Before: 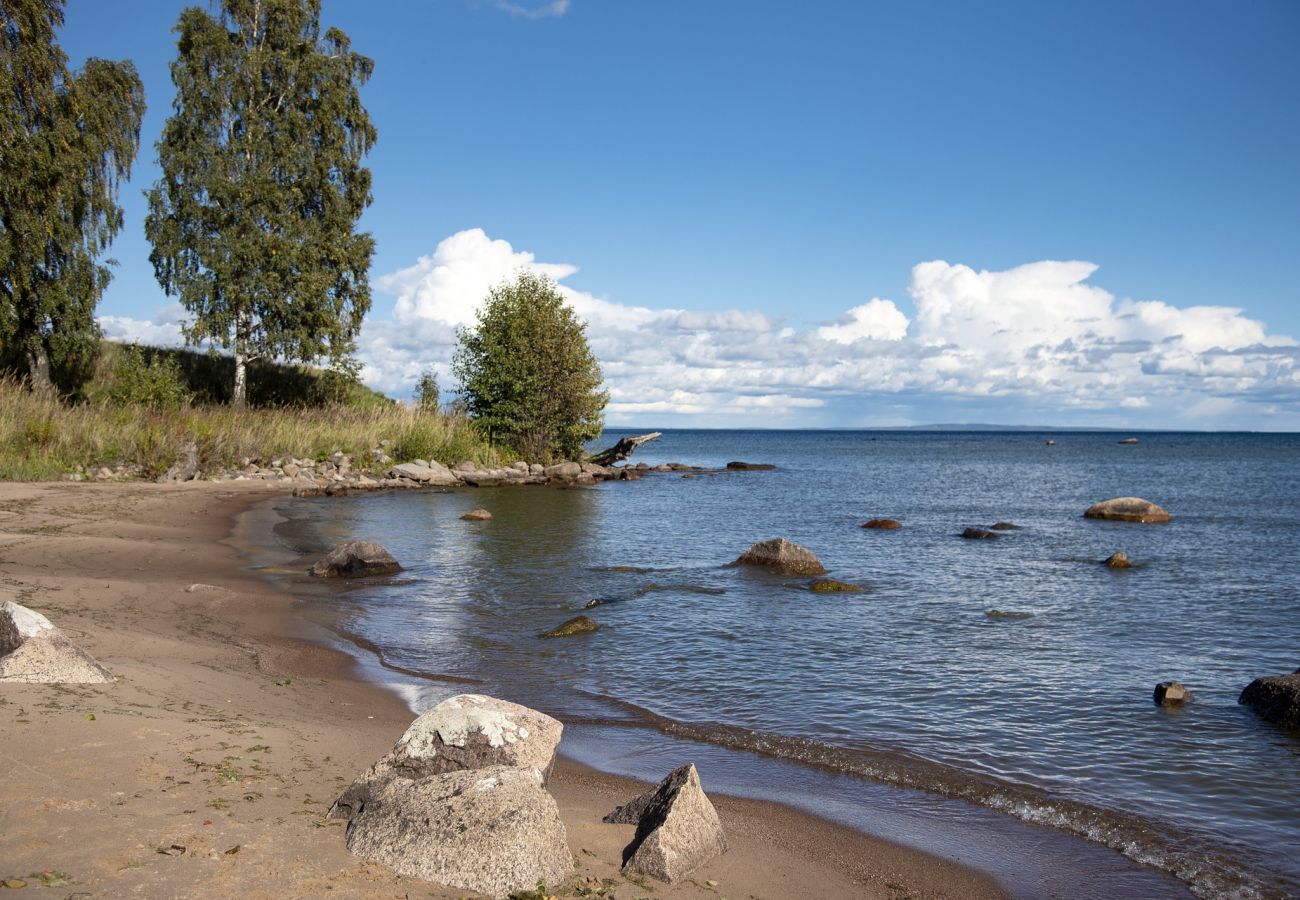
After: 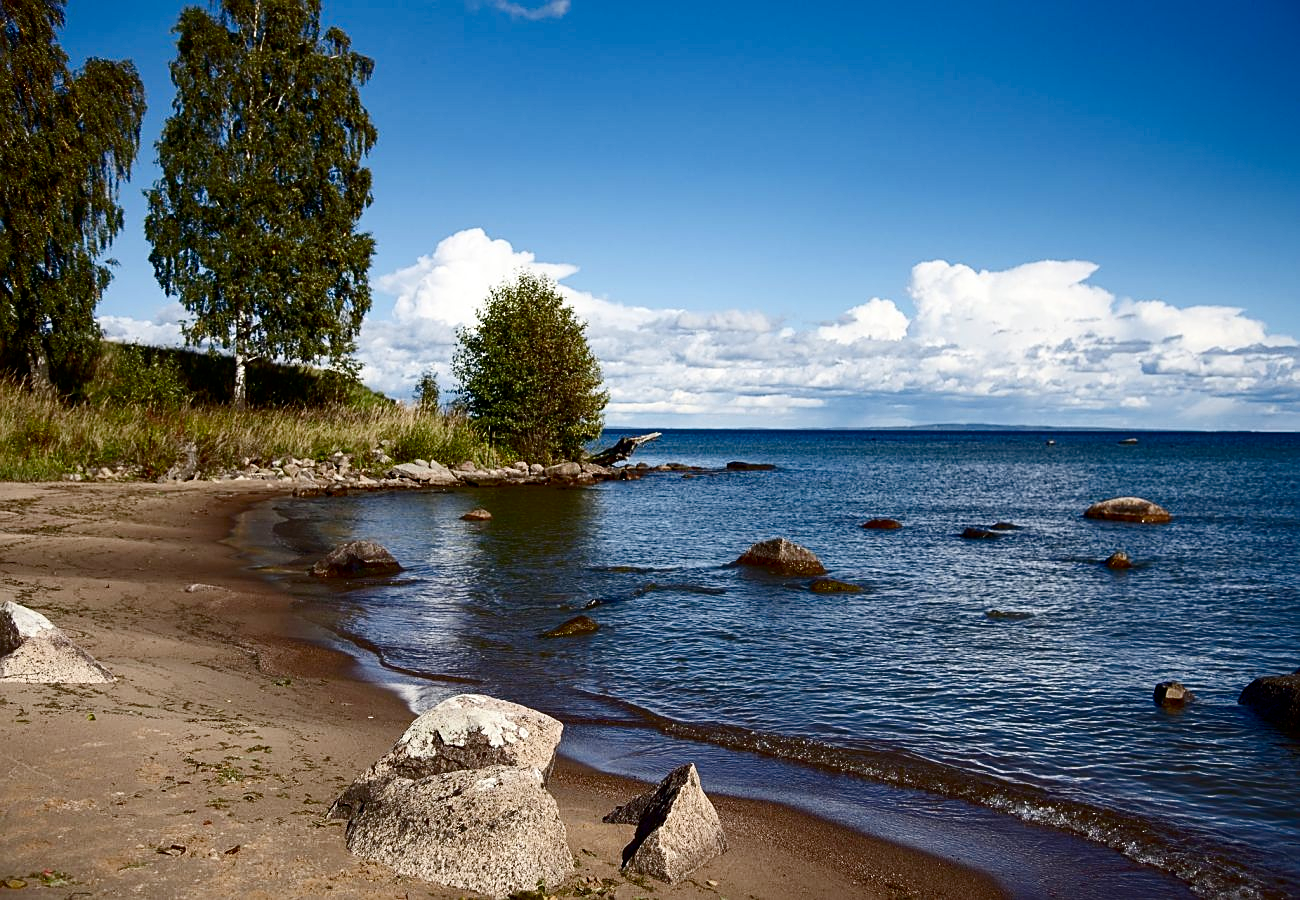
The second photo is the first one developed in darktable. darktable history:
contrast brightness saturation: contrast 0.22, brightness -0.19, saturation 0.24
sharpen: on, module defaults
color balance rgb: perceptual saturation grading › global saturation 20%, perceptual saturation grading › highlights -50%, perceptual saturation grading › shadows 30%
